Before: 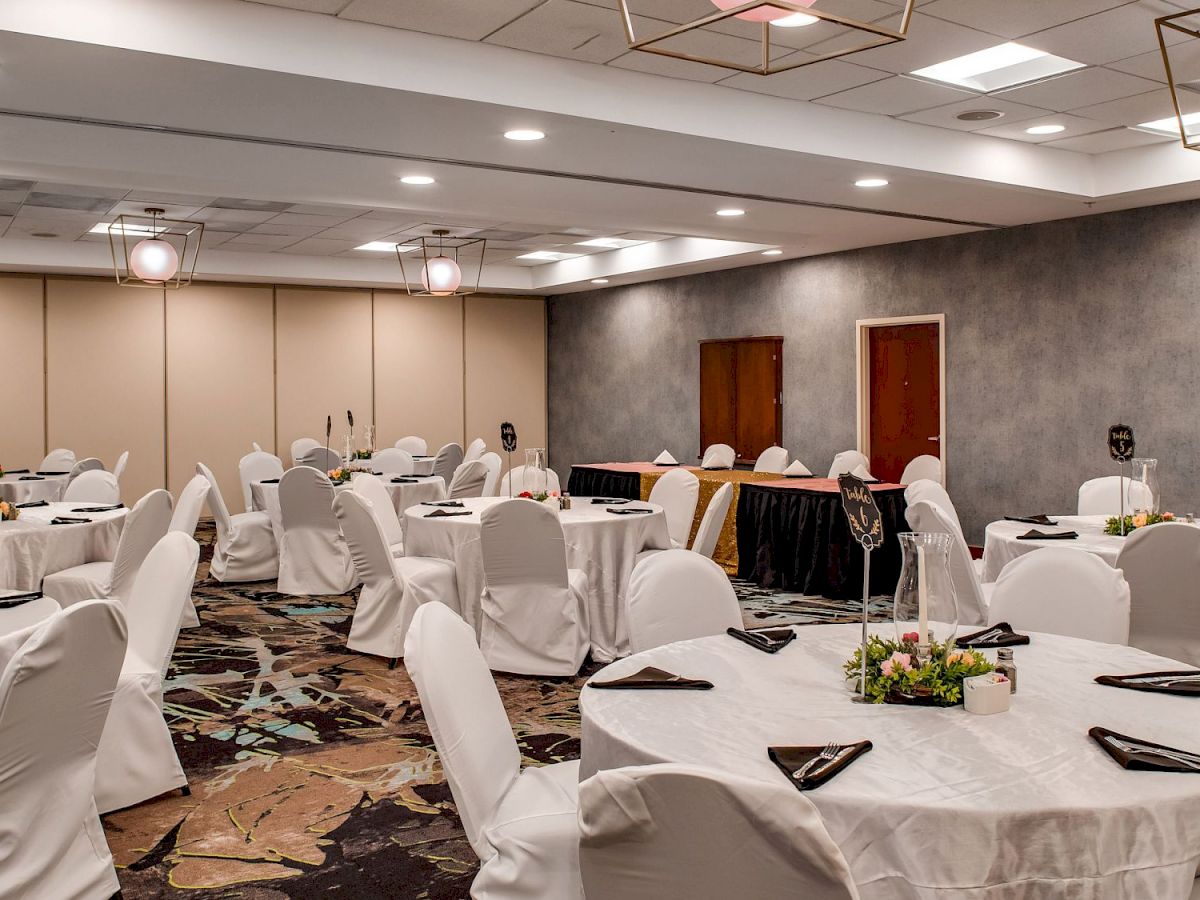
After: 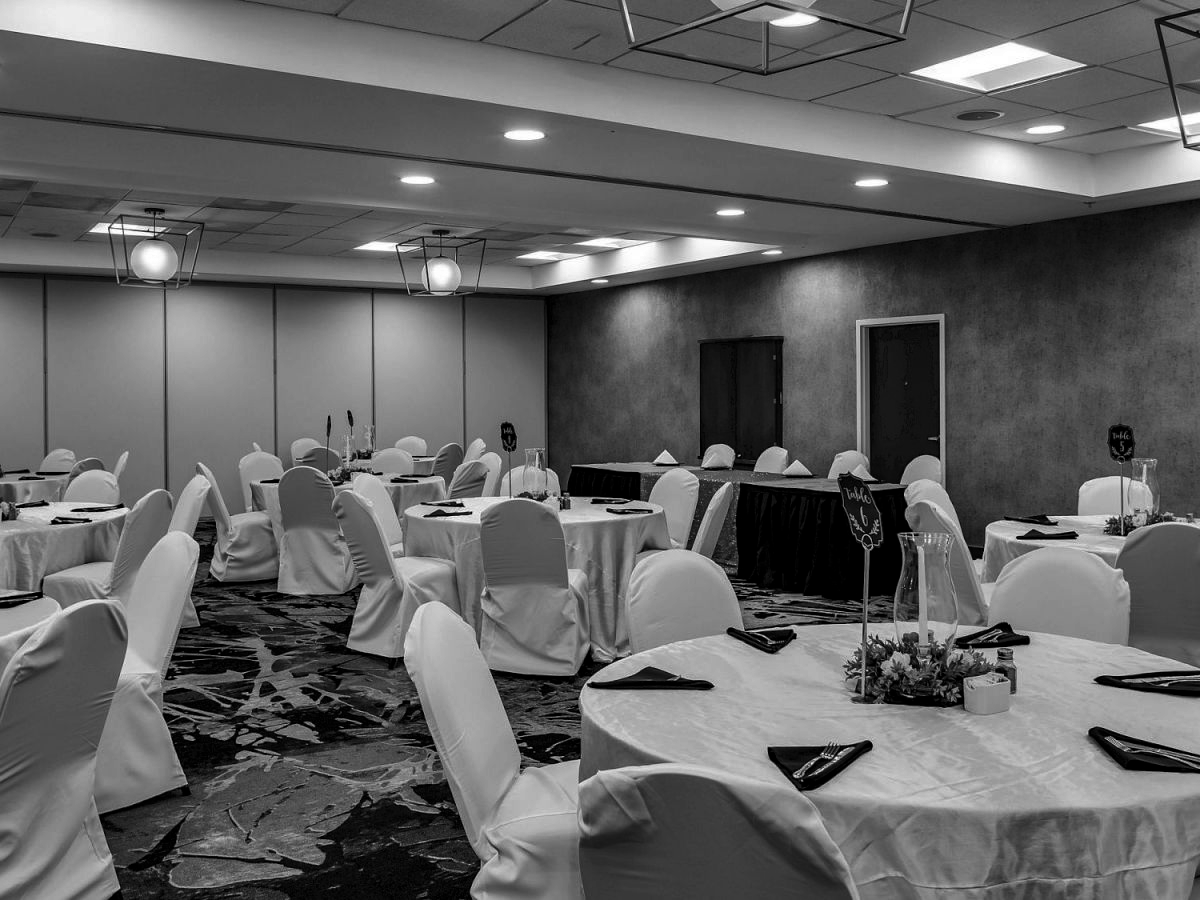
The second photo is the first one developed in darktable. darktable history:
monochrome: on, module defaults
levels: levels [0, 0.618, 1]
